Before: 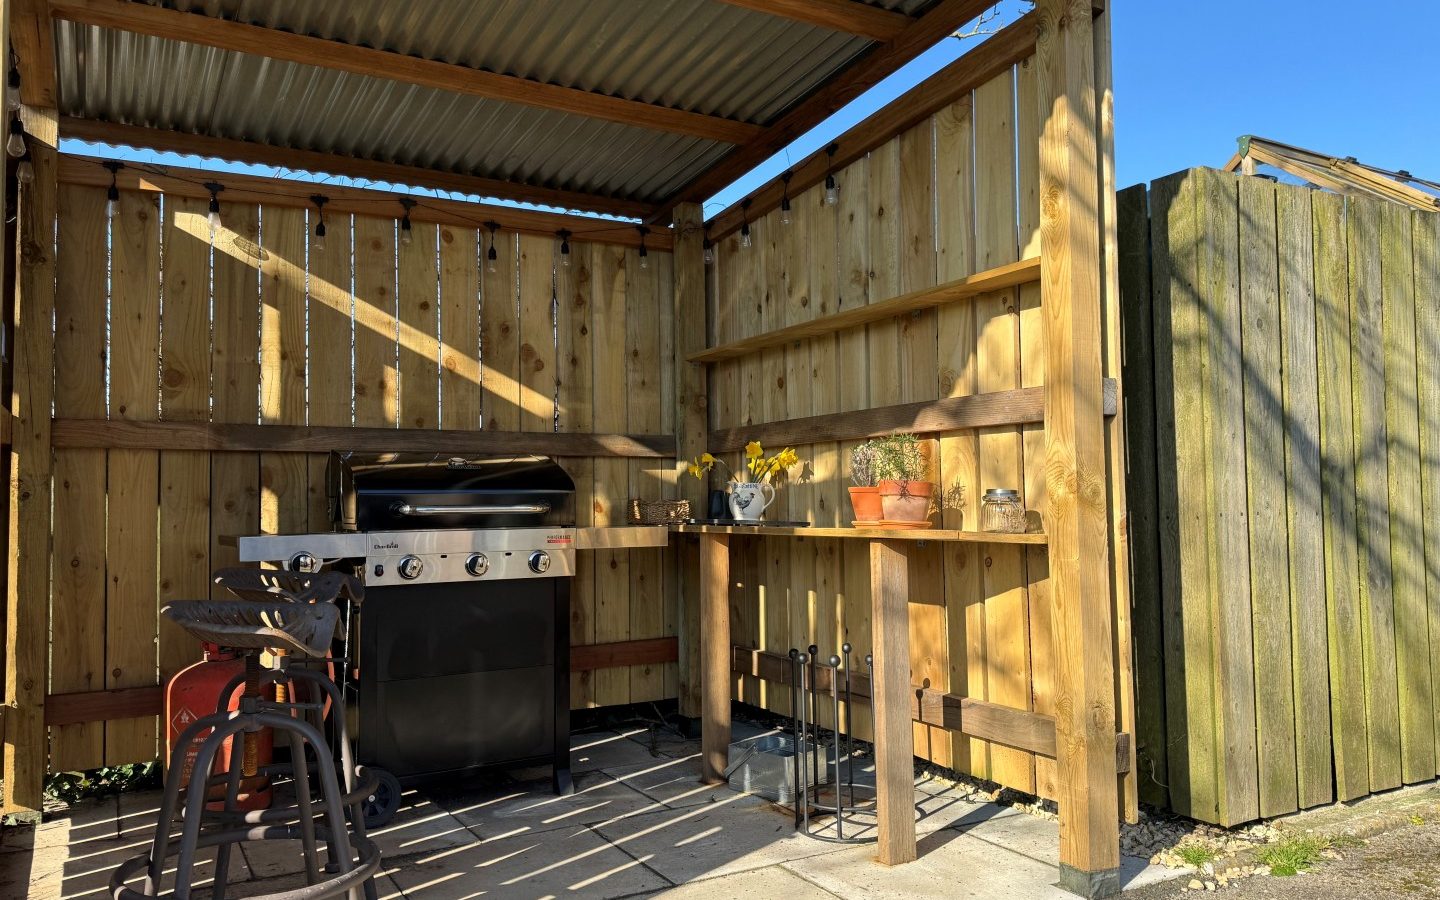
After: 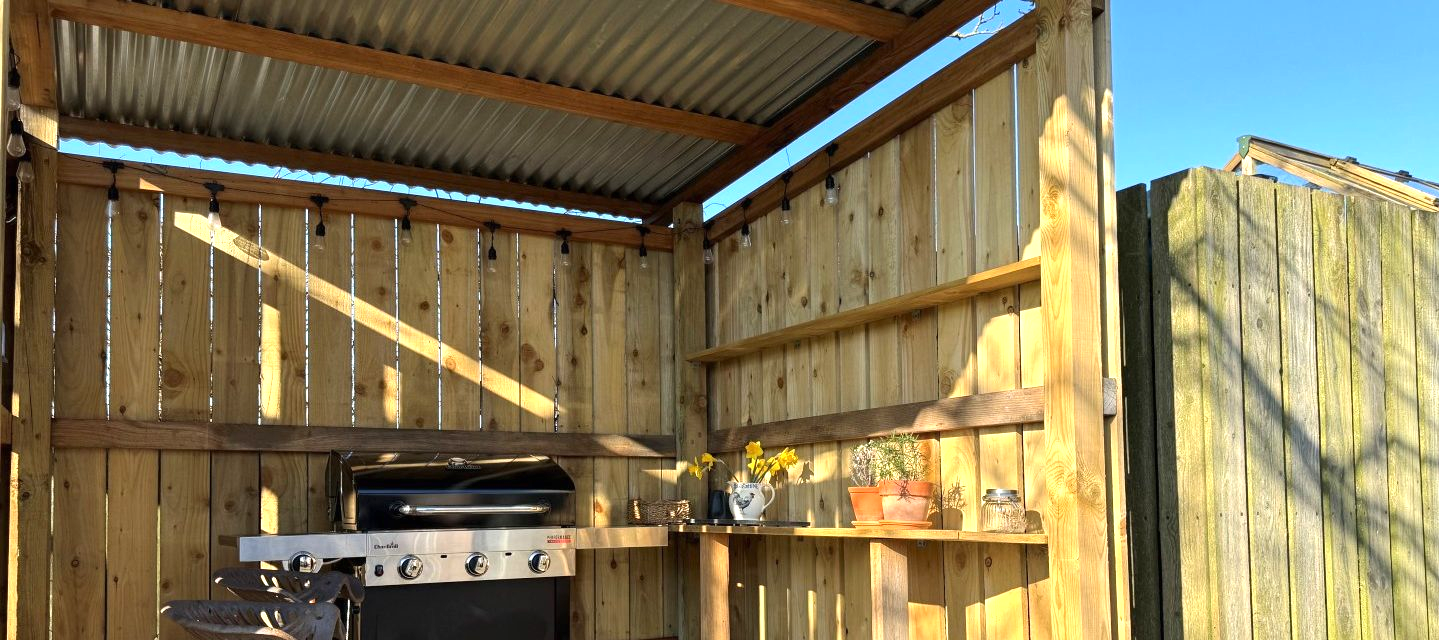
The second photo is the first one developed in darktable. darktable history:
crop: right 0%, bottom 28.784%
exposure: black level correction 0, exposure 0.69 EV, compensate highlight preservation false
